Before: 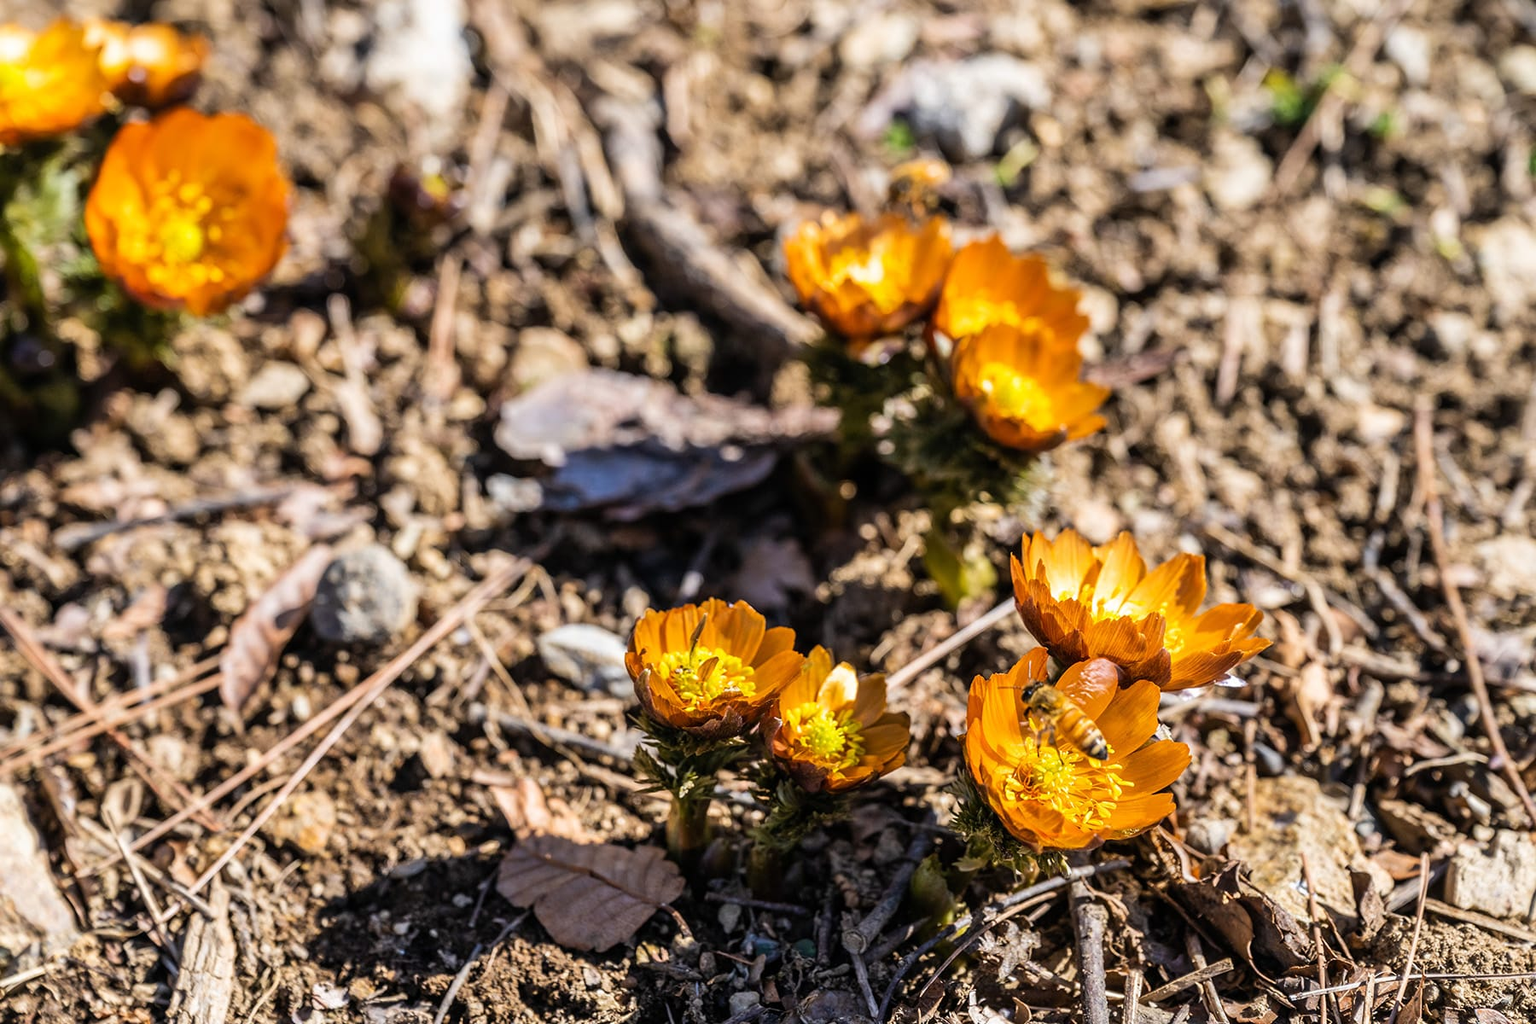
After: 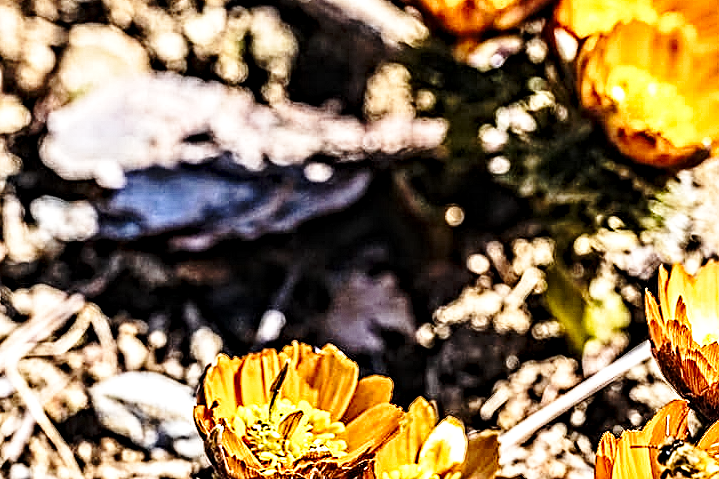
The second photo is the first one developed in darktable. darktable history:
crop: left 30%, top 30%, right 30%, bottom 30%
contrast equalizer: octaves 7, y [[0.406, 0.494, 0.589, 0.753, 0.877, 0.999], [0.5 ×6], [0.5 ×6], [0 ×6], [0 ×6]]
tone equalizer: -8 EV -0.417 EV, -7 EV -0.389 EV, -6 EV -0.333 EV, -5 EV -0.222 EV, -3 EV 0.222 EV, -2 EV 0.333 EV, -1 EV 0.389 EV, +0 EV 0.417 EV, edges refinement/feathering 500, mask exposure compensation -1.57 EV, preserve details no
base curve: curves: ch0 [(0, 0) (0.028, 0.03) (0.121, 0.232) (0.46, 0.748) (0.859, 0.968) (1, 1)], preserve colors none
